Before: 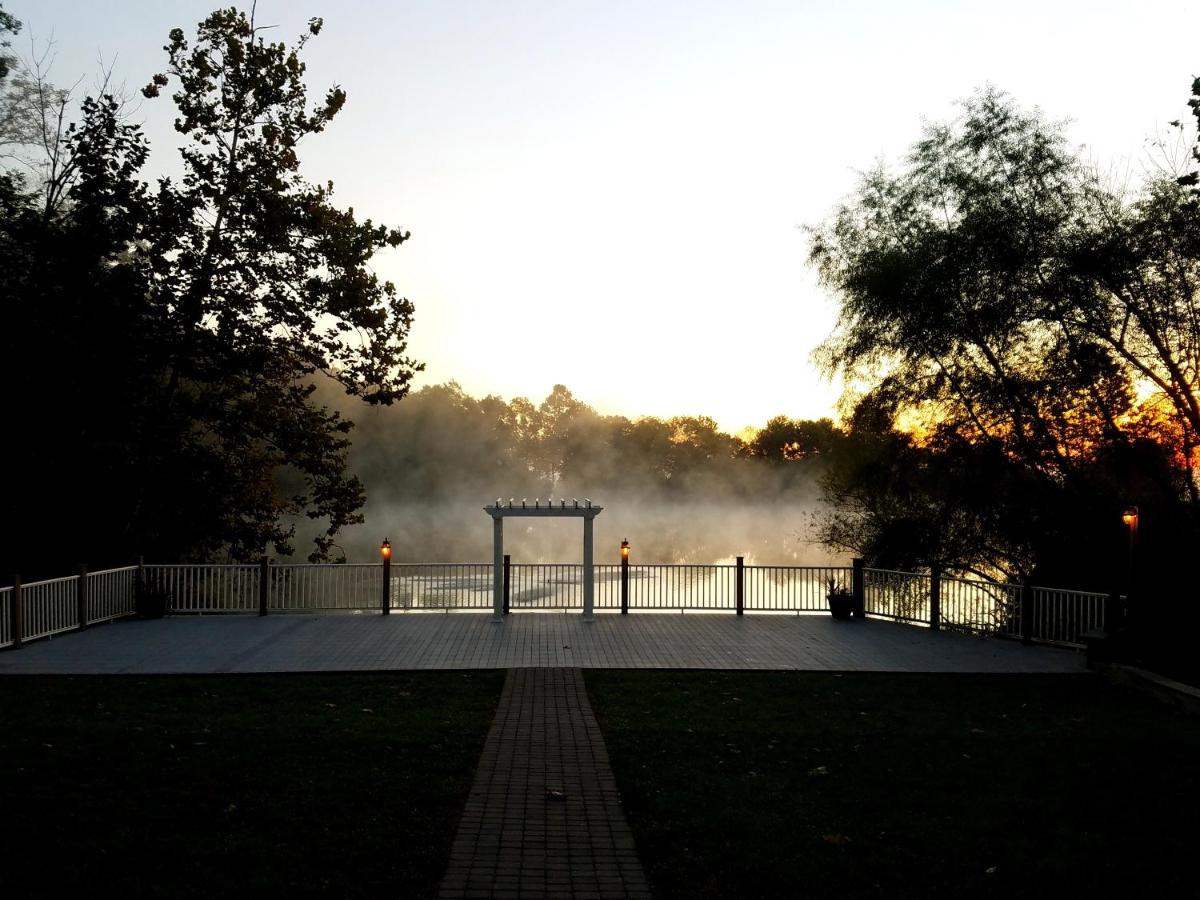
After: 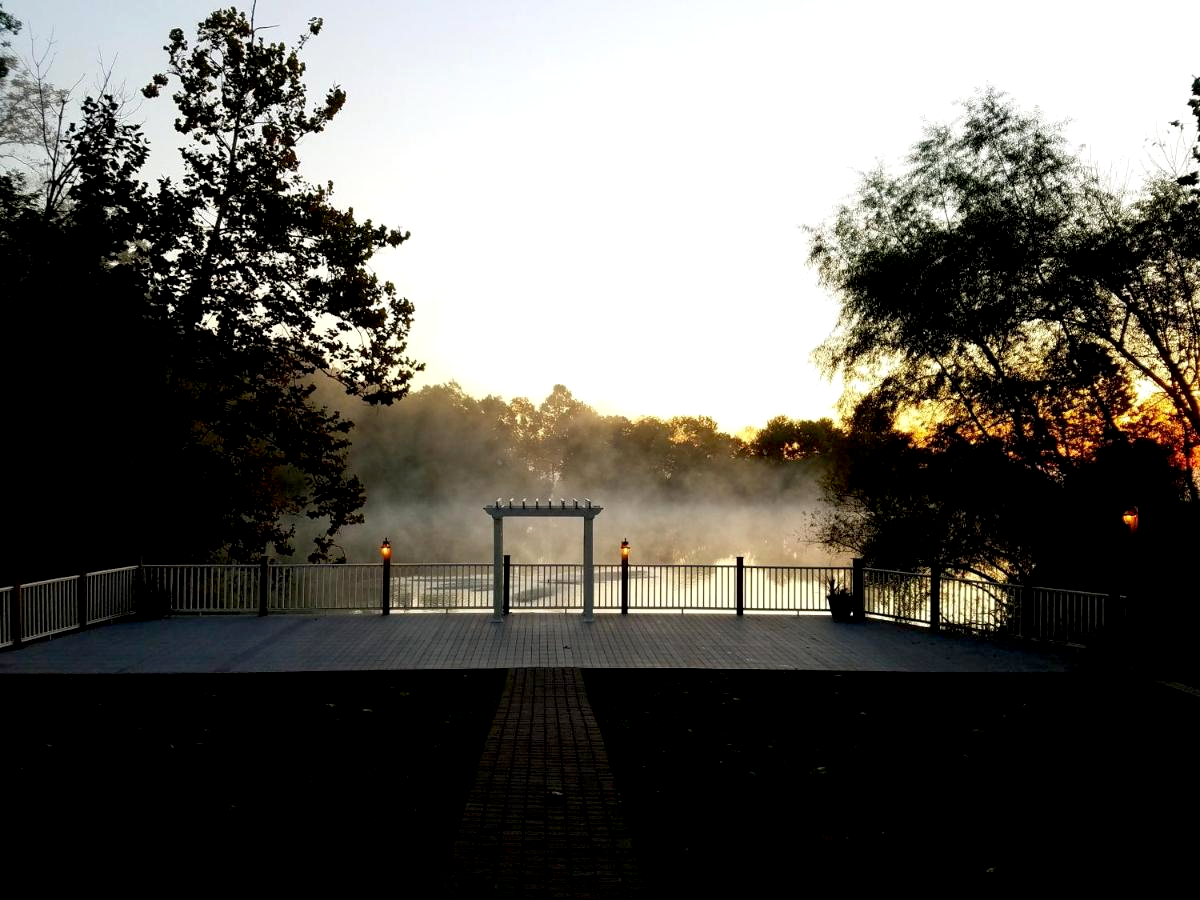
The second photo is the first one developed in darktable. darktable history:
exposure: black level correction 0.007, exposure 0.103 EV, compensate highlight preservation false
